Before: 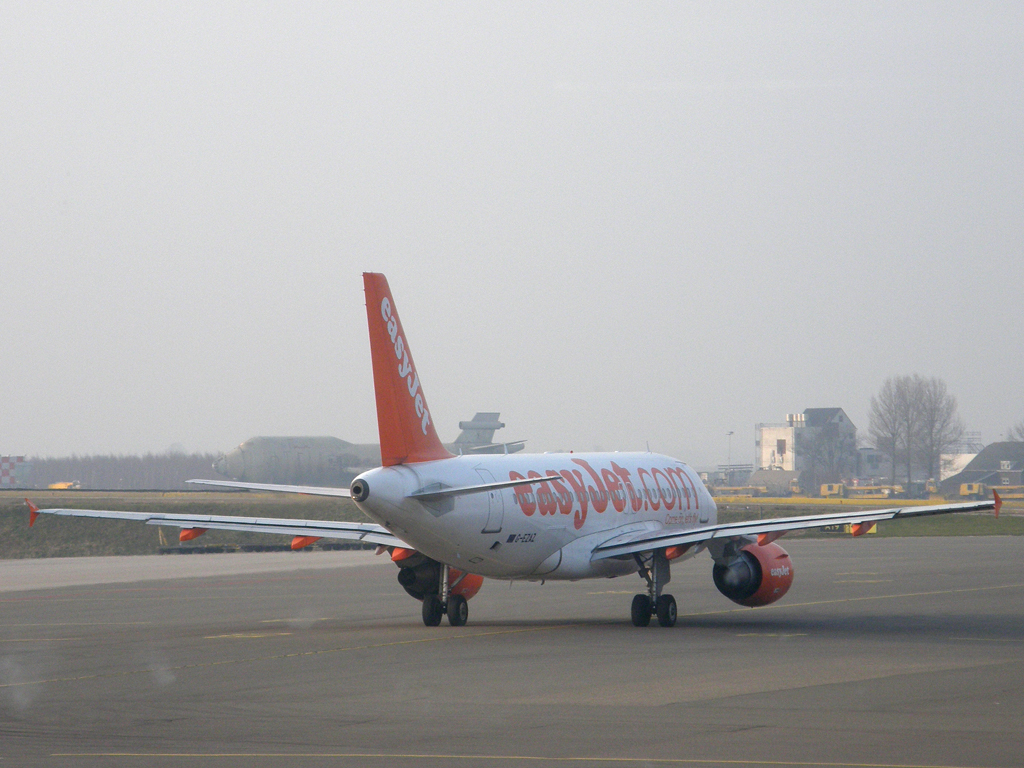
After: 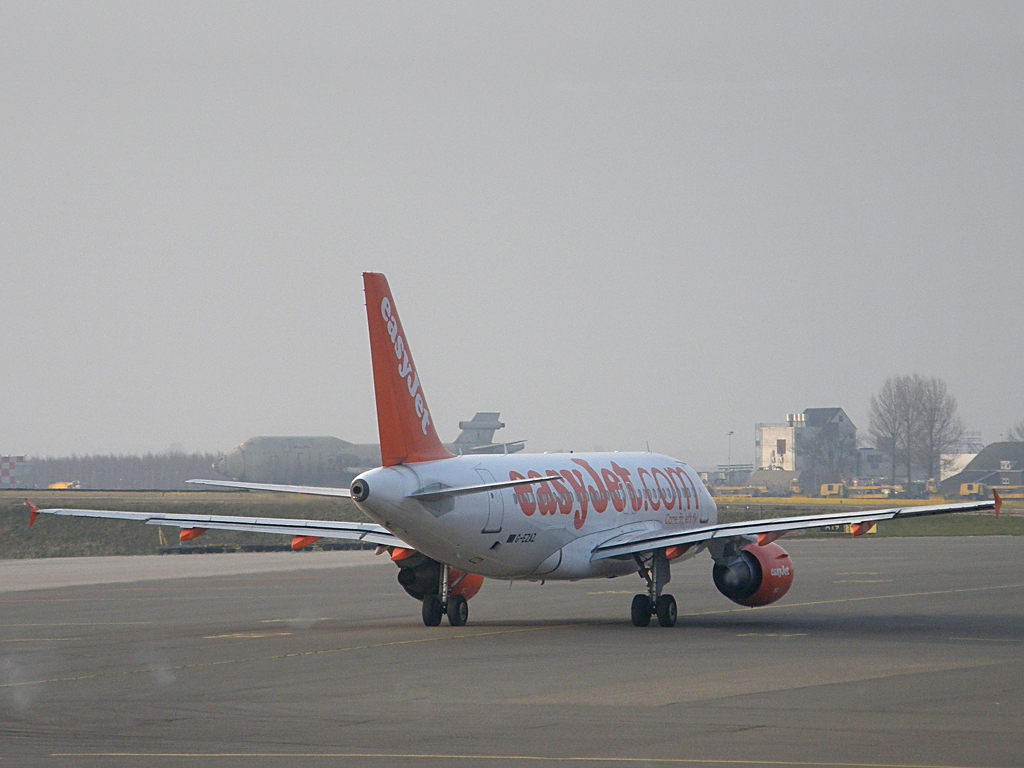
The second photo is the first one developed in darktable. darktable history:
graduated density: on, module defaults
sharpen: on, module defaults
